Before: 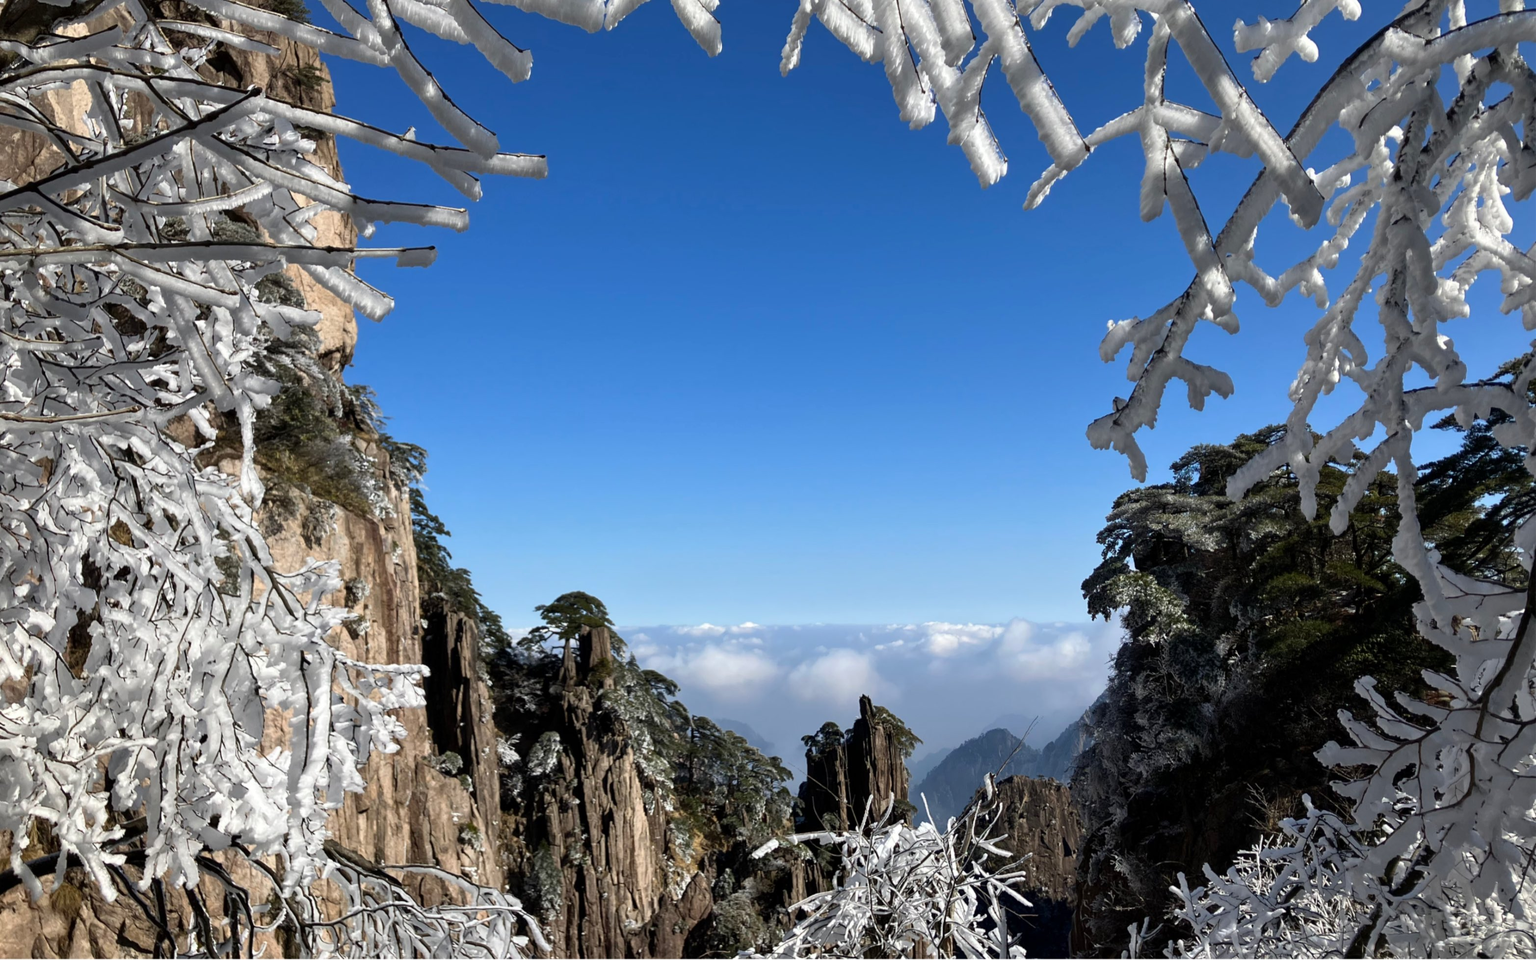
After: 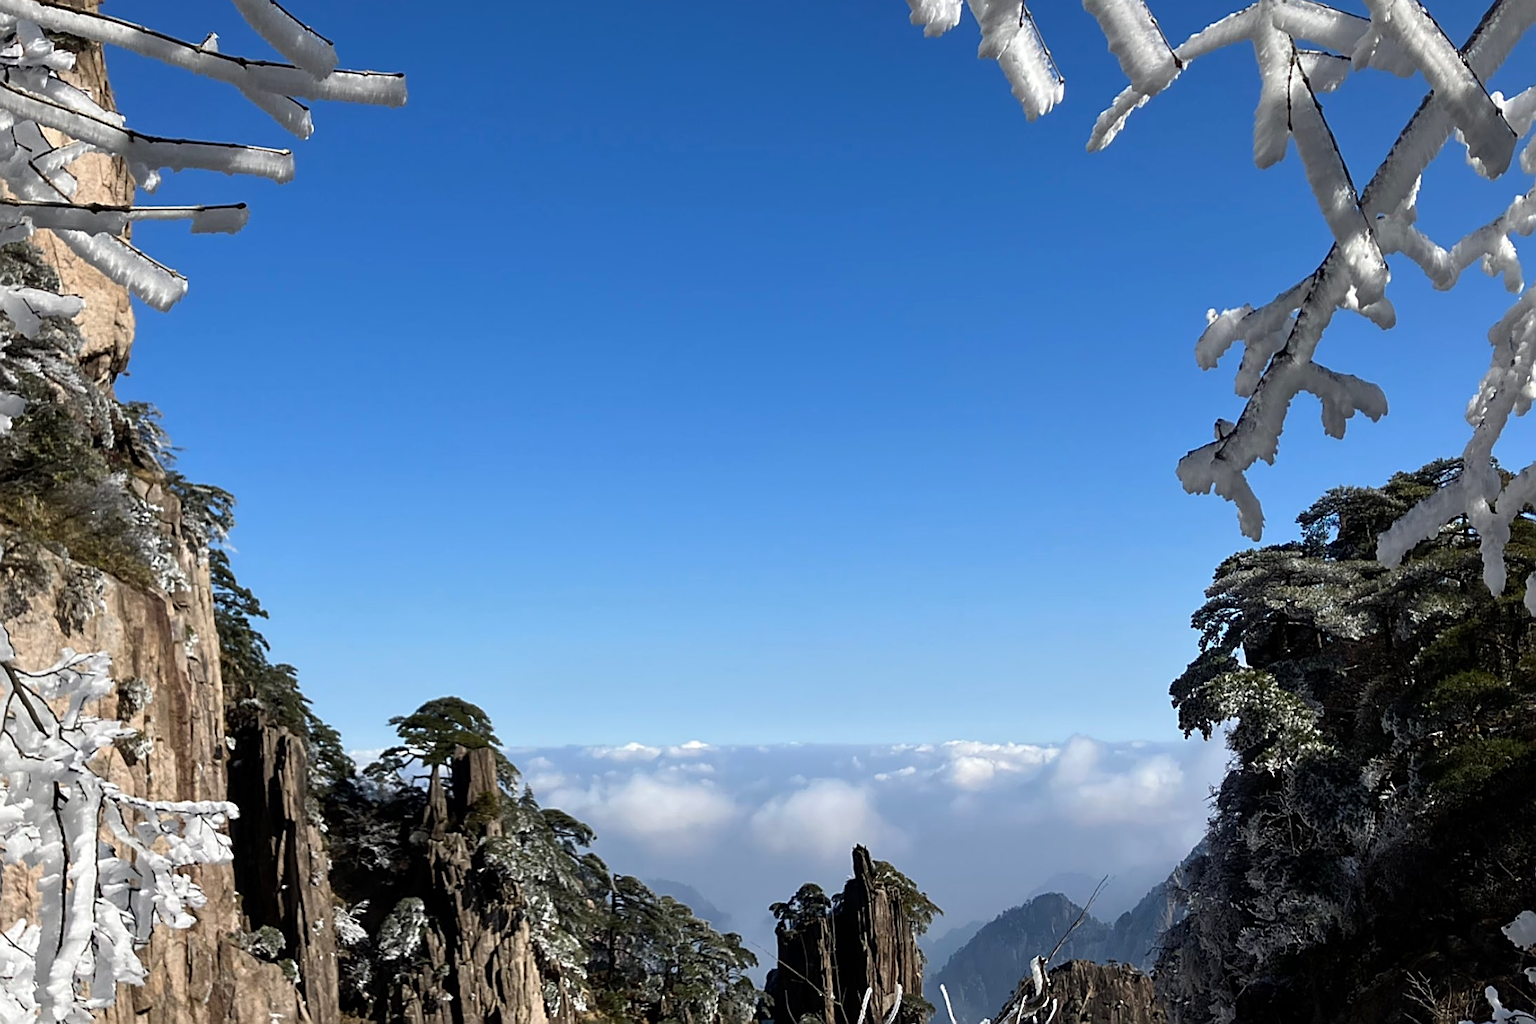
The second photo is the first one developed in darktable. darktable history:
sharpen: amount 0.746
crop and rotate: left 17.138%, top 10.837%, right 12.881%, bottom 14.474%
